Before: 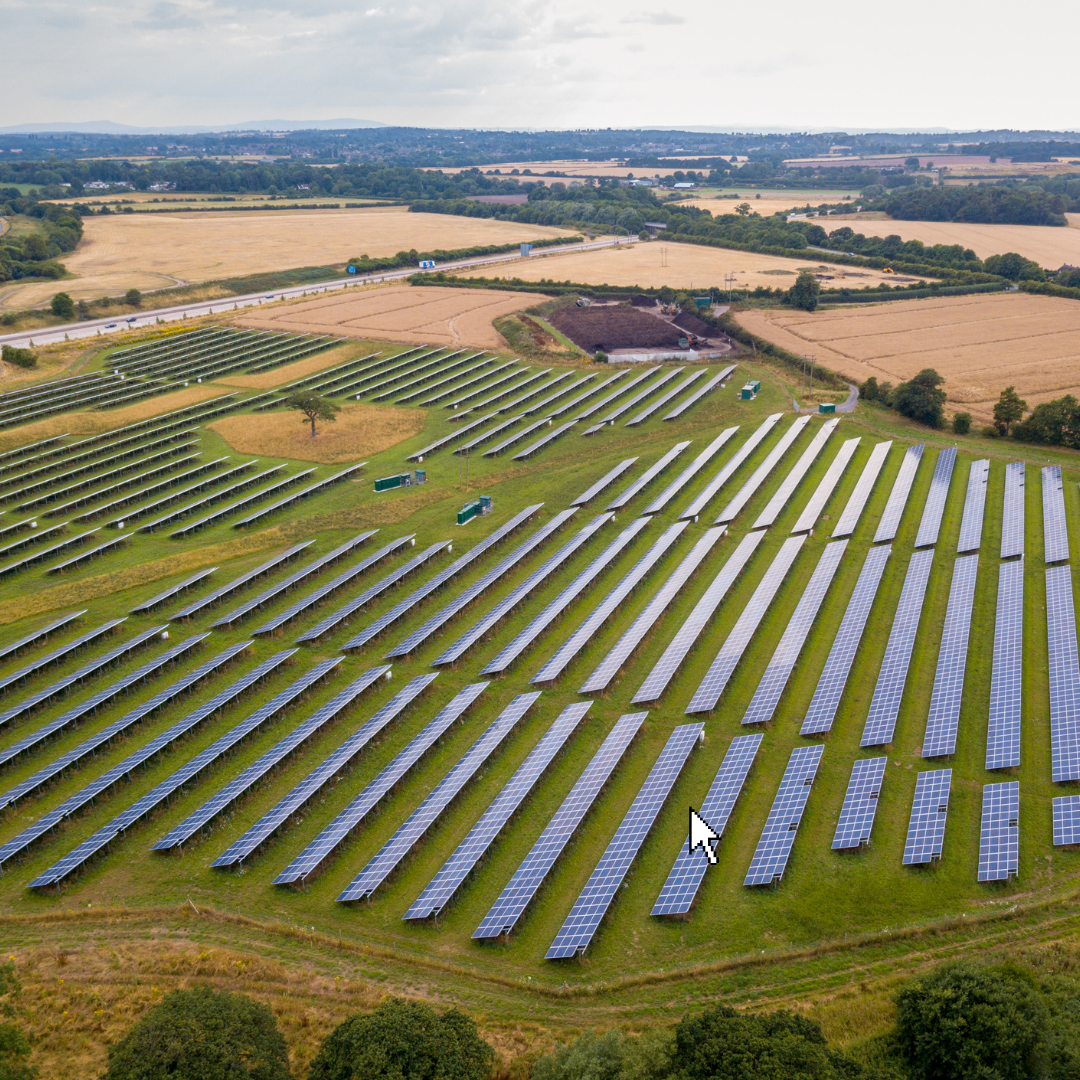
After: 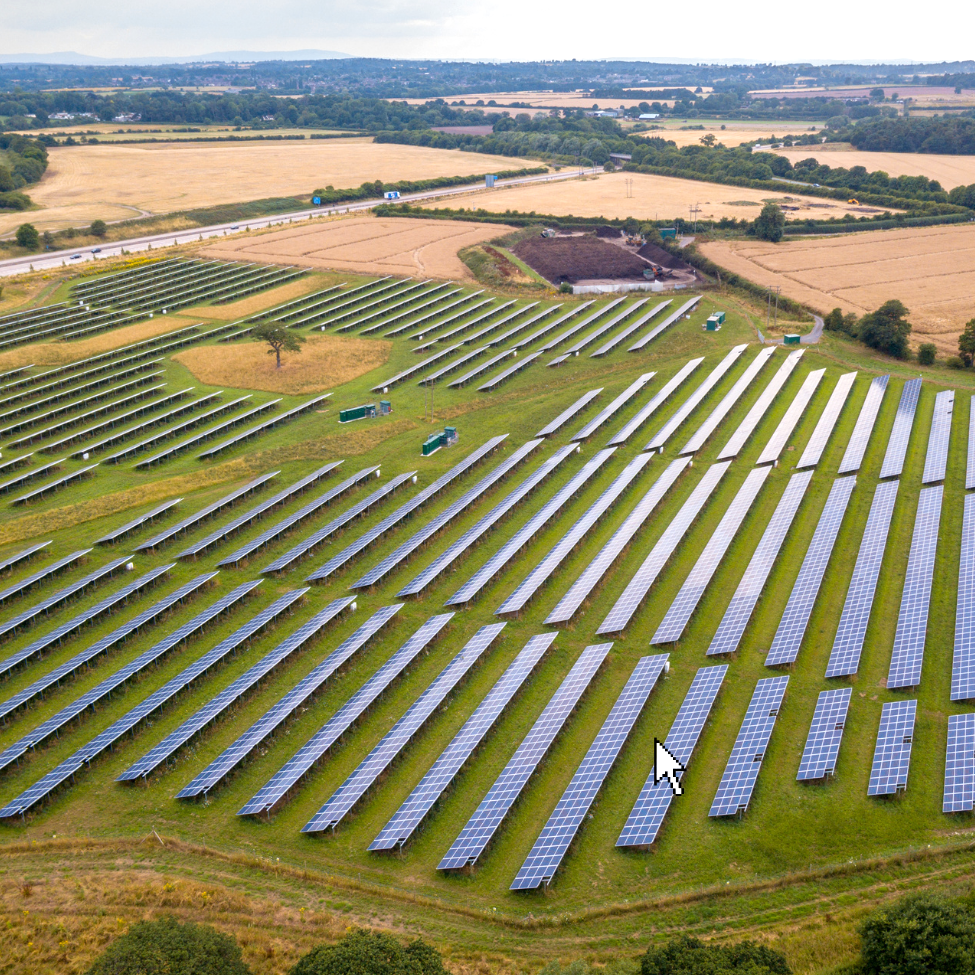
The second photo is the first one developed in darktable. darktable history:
exposure: exposure 0.15 EV
crop: left 3.305%, top 6.436%, right 6.389%, bottom 3.258%
